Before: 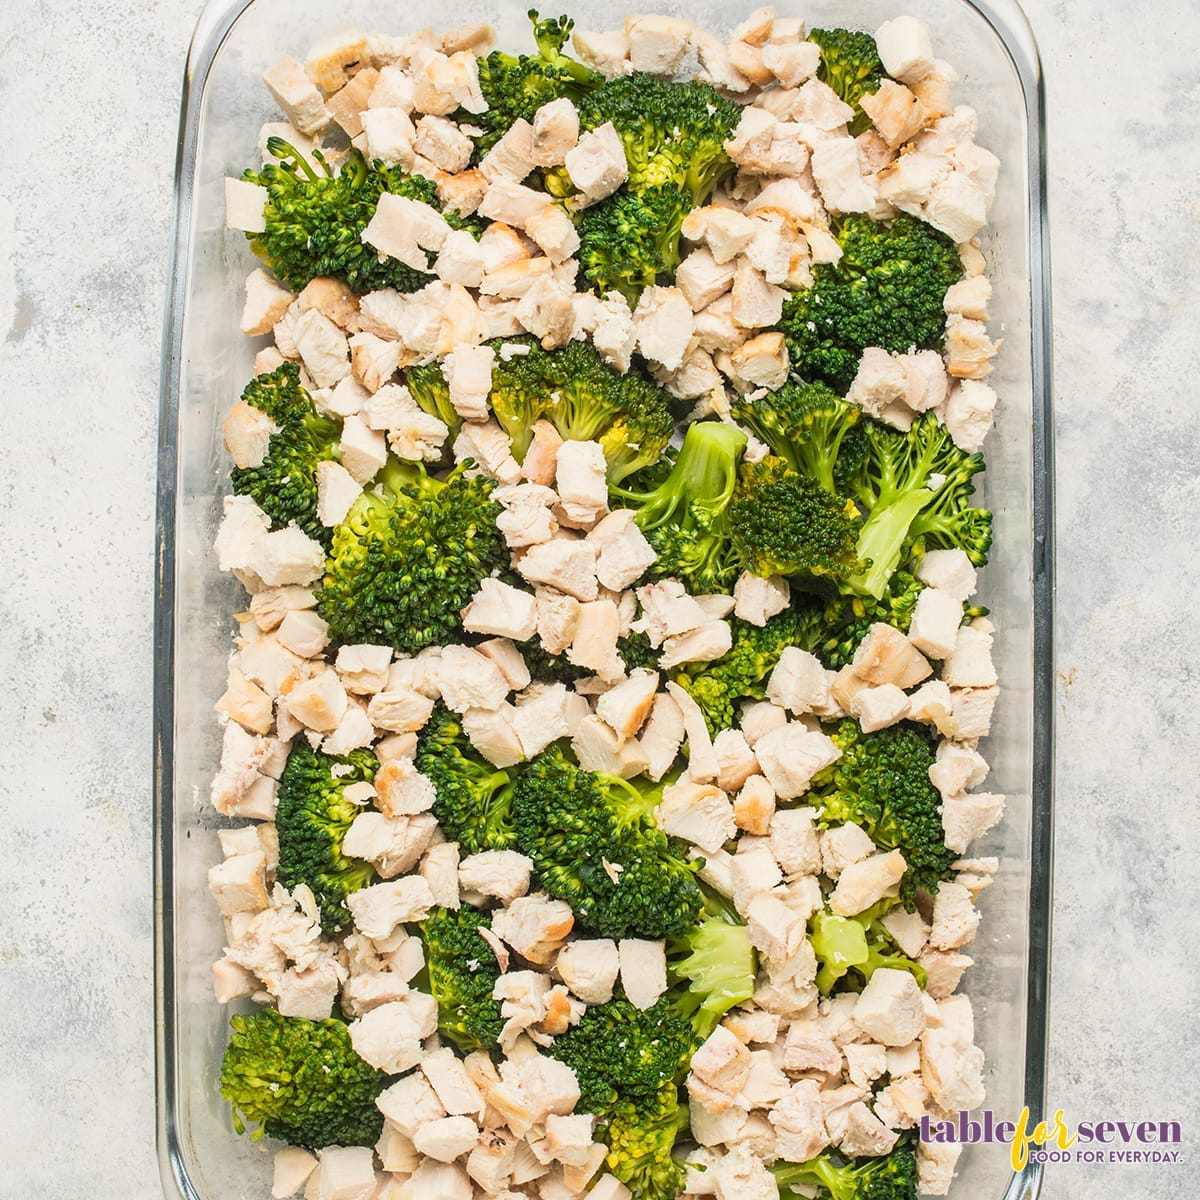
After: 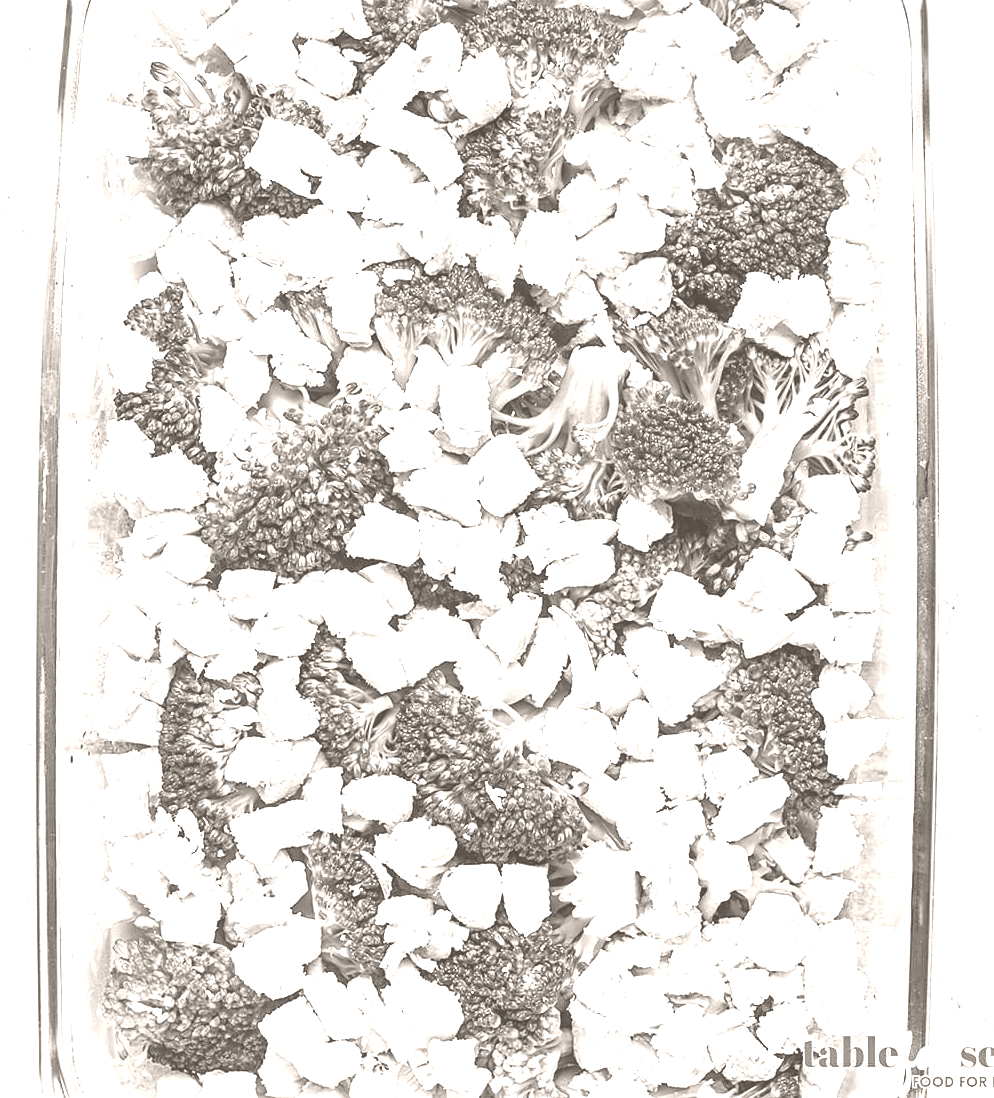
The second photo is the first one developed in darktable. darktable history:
crop: left 9.807%, top 6.259%, right 7.334%, bottom 2.177%
contrast brightness saturation: contrast 0.11, saturation -0.17
sharpen: radius 1.864, amount 0.398, threshold 1.271
haze removal: compatibility mode true, adaptive false
colorize: hue 34.49°, saturation 35.33%, source mix 100%, lightness 55%, version 1
